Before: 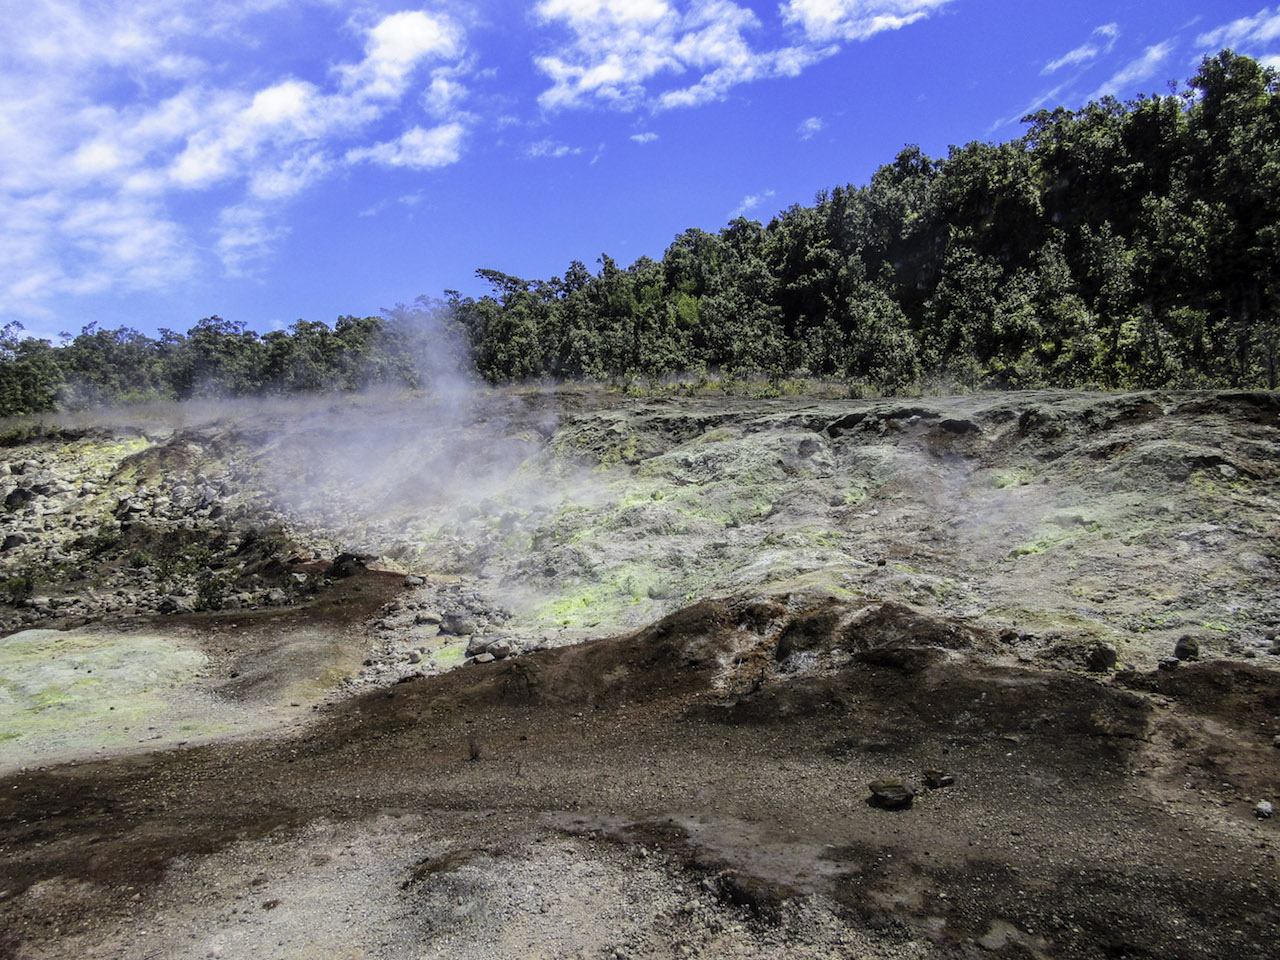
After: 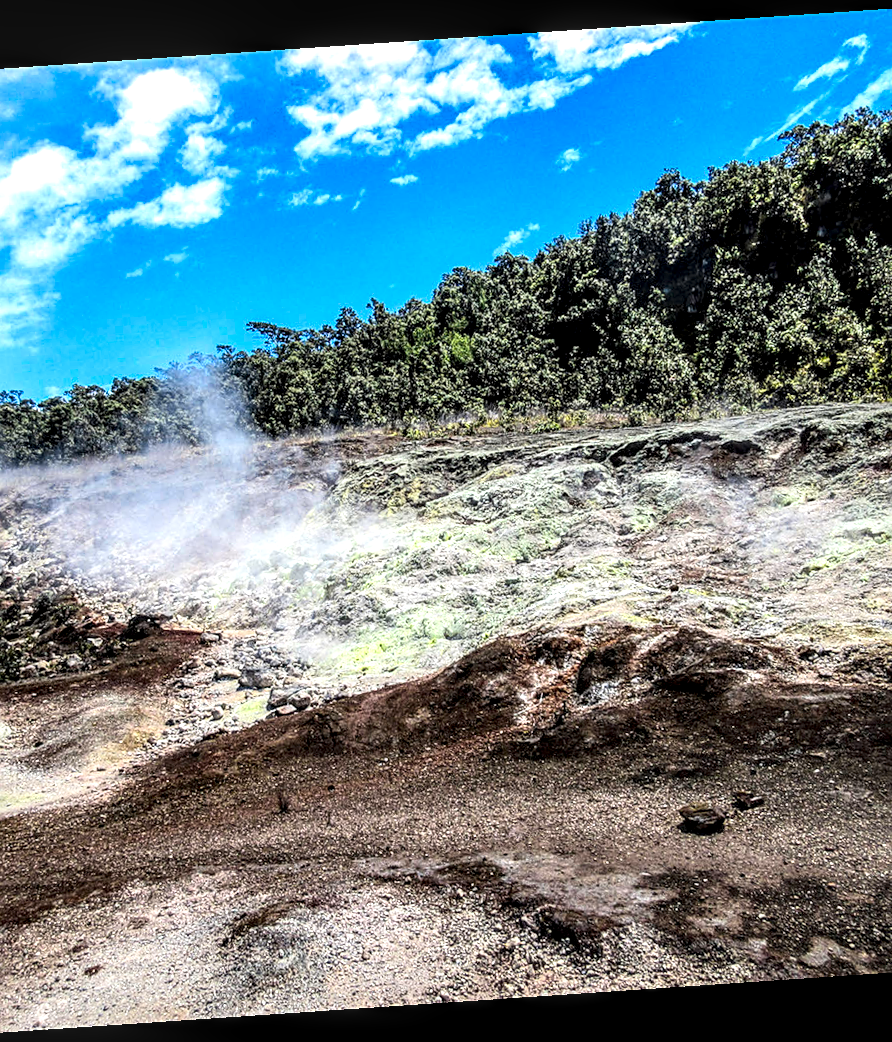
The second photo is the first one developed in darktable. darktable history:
exposure: exposure 0.376 EV, compensate highlight preservation false
tone curve: curves: ch0 [(0.016, 0.011) (0.204, 0.146) (0.515, 0.476) (0.78, 0.795) (1, 0.981)], color space Lab, linked channels, preserve colors none
local contrast: highlights 79%, shadows 56%, detail 175%, midtone range 0.428
crop and rotate: left 18.442%, right 15.508%
sharpen: on, module defaults
rotate and perspective: rotation -4.2°, shear 0.006, automatic cropping off
